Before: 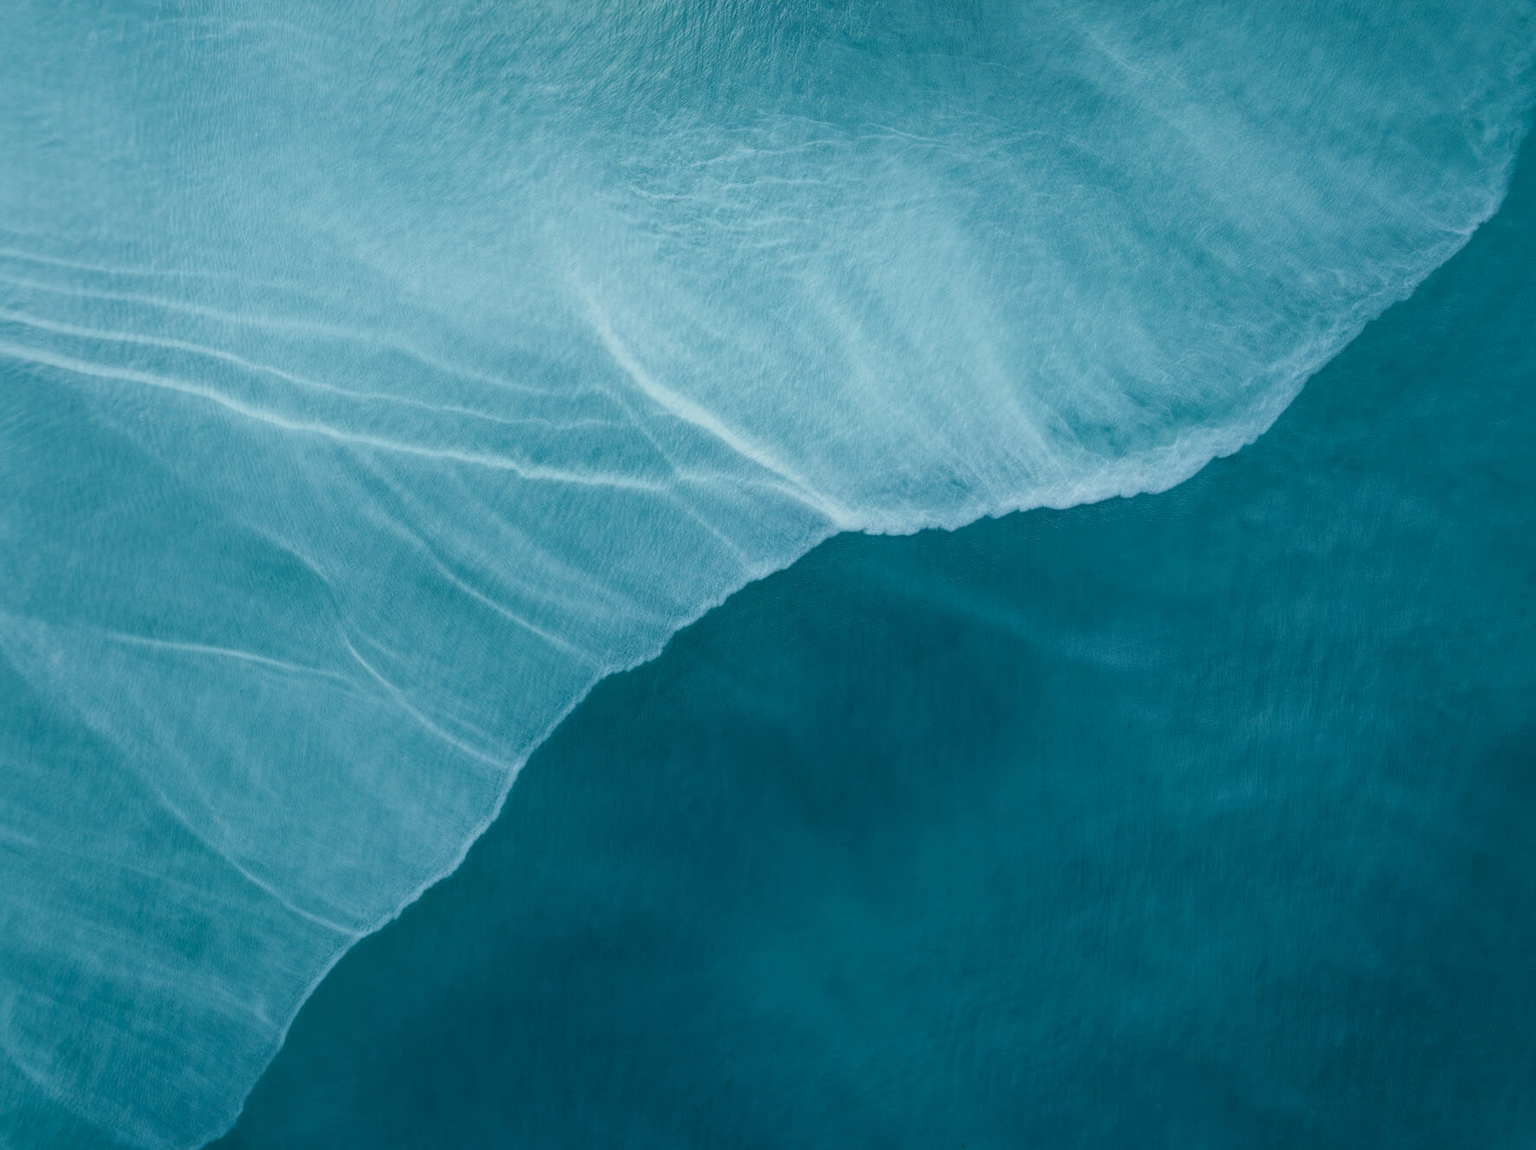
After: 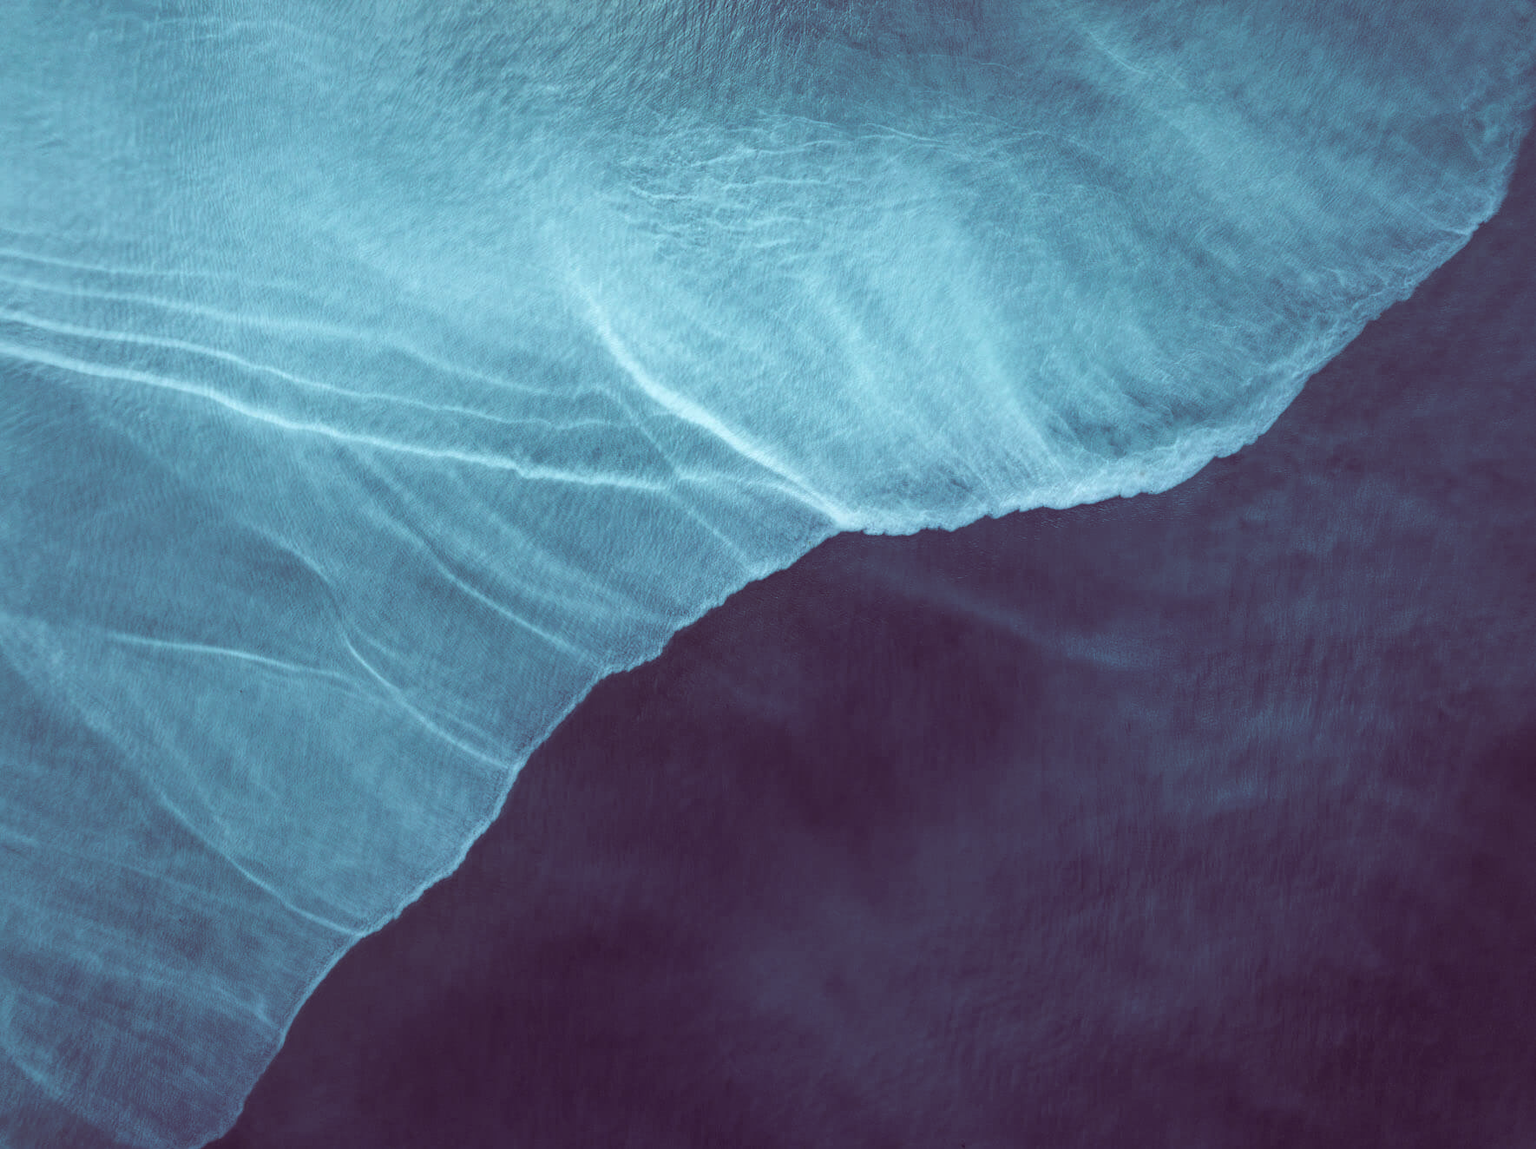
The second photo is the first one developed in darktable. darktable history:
color balance rgb: shadows lift › luminance -18.643%, shadows lift › chroma 35.326%, global offset › luminance -0.47%, perceptual saturation grading › global saturation -0.088%, perceptual brilliance grading › highlights 14.207%, perceptual brilliance grading › shadows -19.078%, global vibrance 20%
